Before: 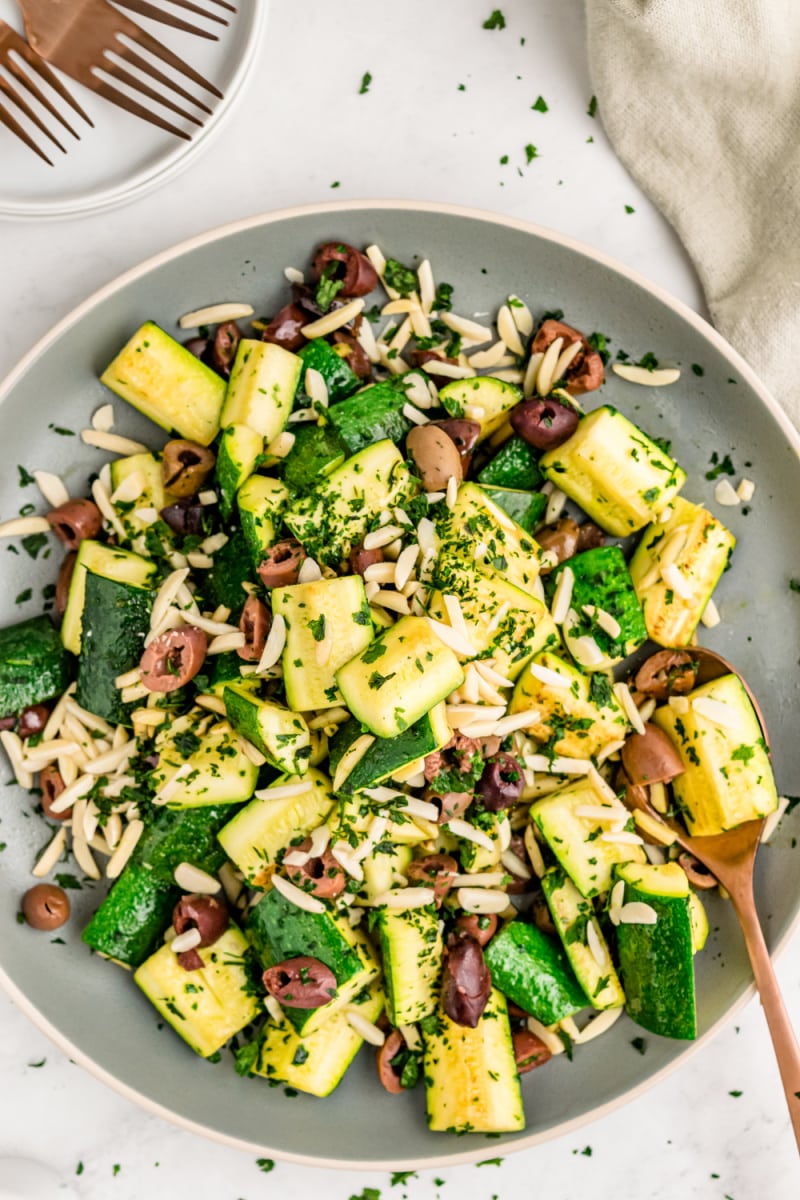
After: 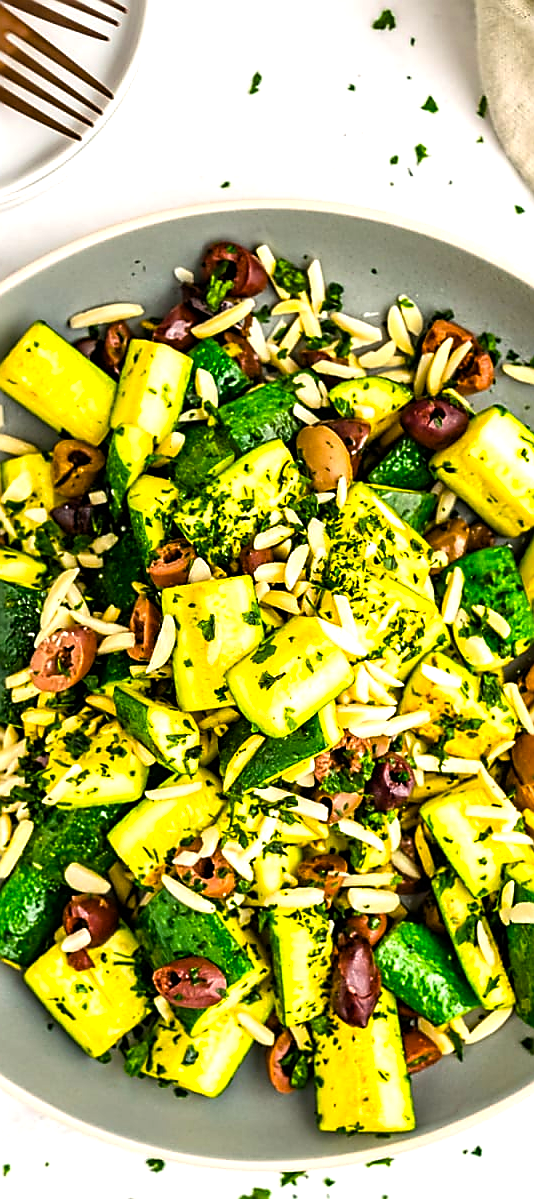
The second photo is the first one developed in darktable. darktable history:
sharpen: radius 1.428, amount 1.252, threshold 0.818
crop and rotate: left 13.816%, right 19.42%
color balance rgb: linear chroma grading › global chroma 8.915%, perceptual saturation grading › global saturation 29.684%, perceptual brilliance grading › global brilliance 15.792%, perceptual brilliance grading › shadows -35.53%, global vibrance 20%
